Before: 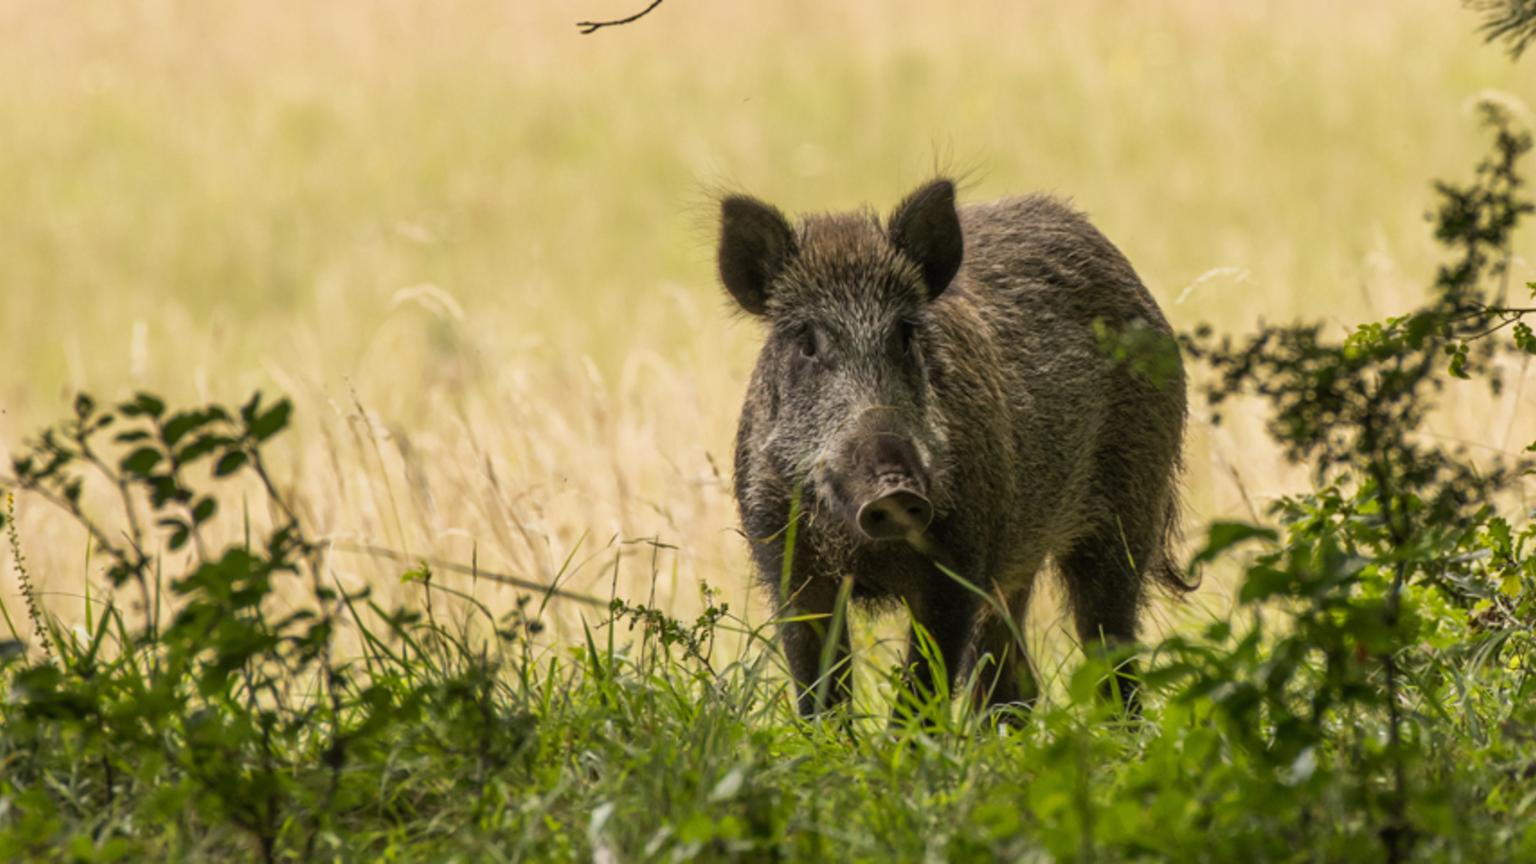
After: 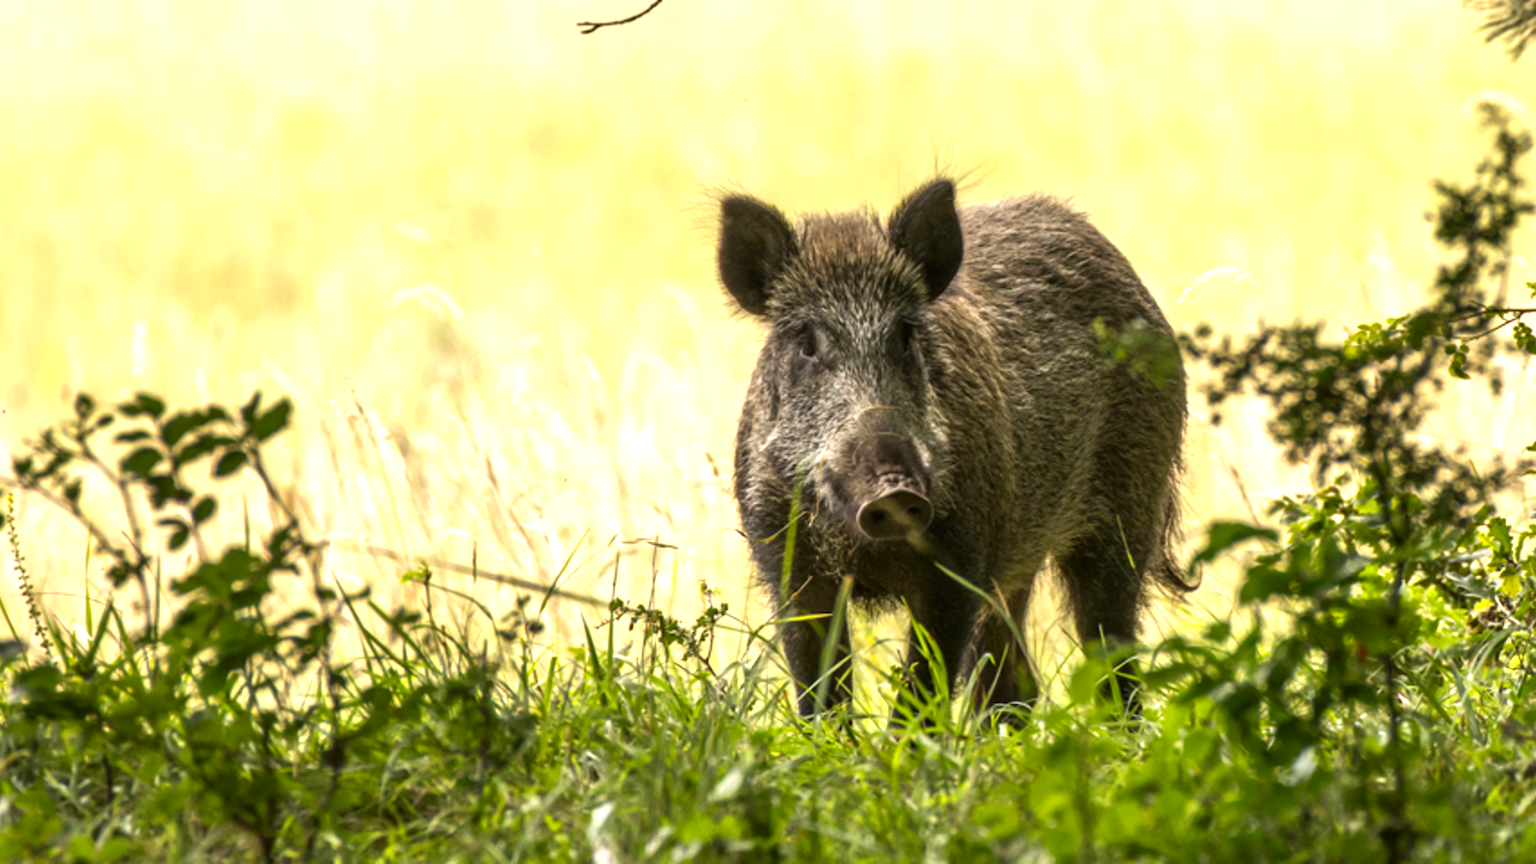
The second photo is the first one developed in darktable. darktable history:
contrast brightness saturation: brightness -0.094
exposure: exposure 1 EV, compensate exposure bias true, compensate highlight preservation false
